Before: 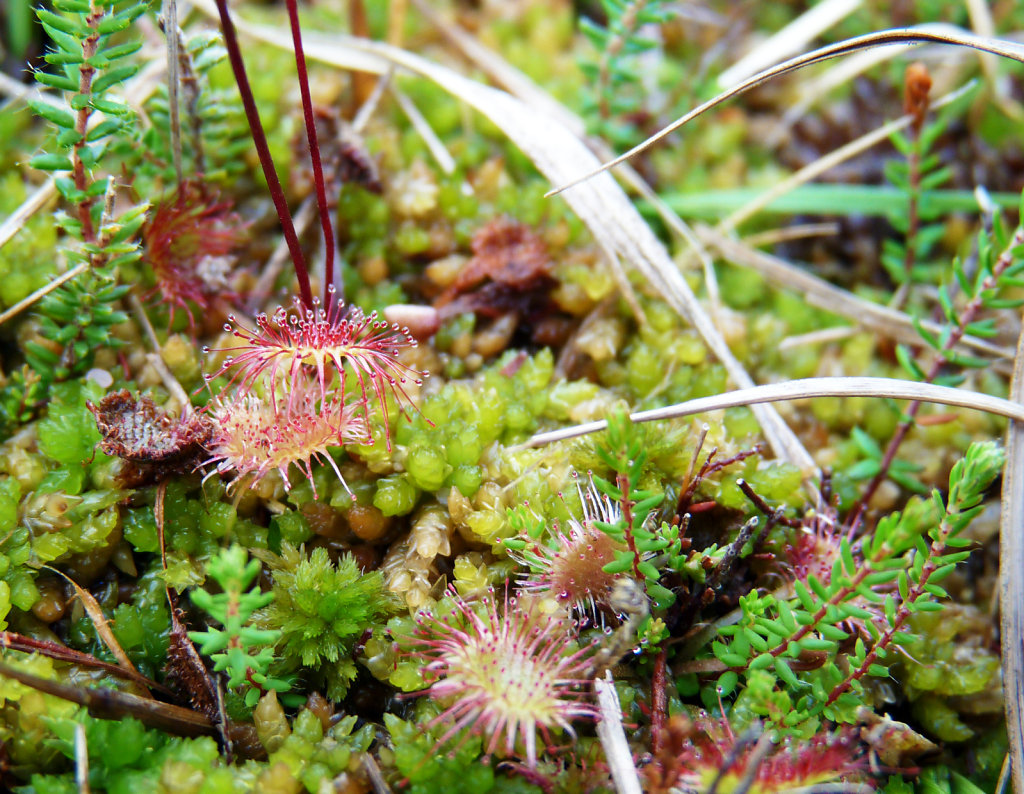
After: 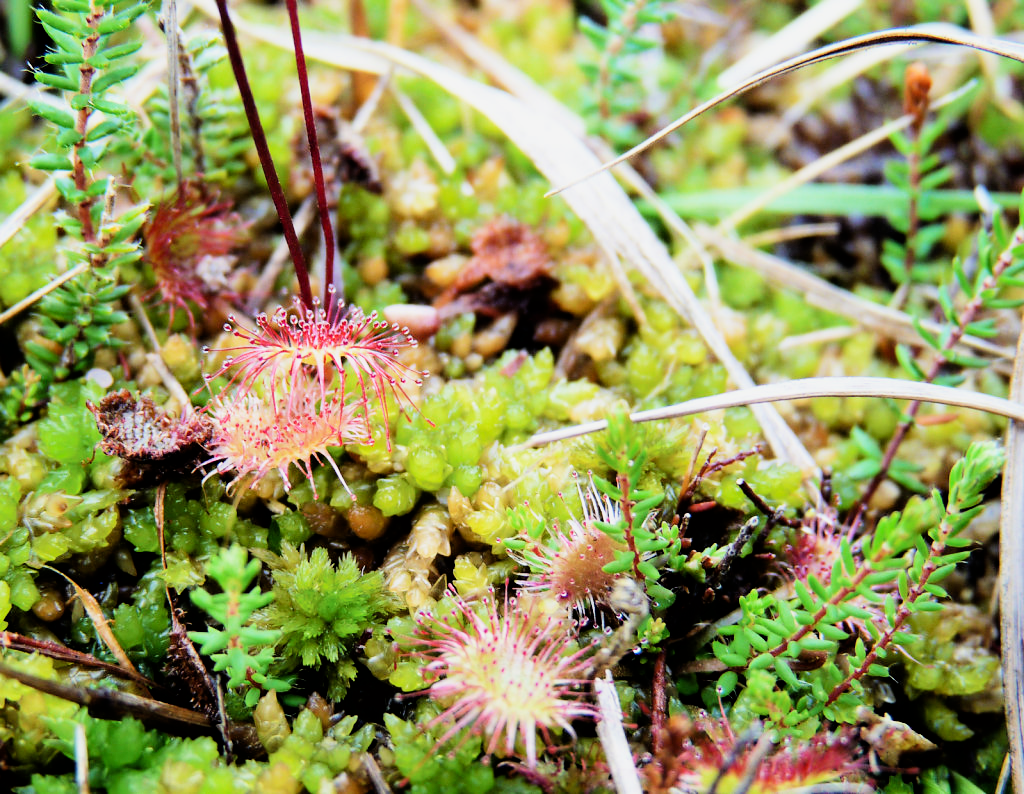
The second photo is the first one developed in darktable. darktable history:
filmic rgb: black relative exposure -5 EV, hardness 2.88, contrast 1.4
white balance: red 1, blue 1
exposure: black level correction 0.001, exposure 0.5 EV, compensate exposure bias true, compensate highlight preservation false
